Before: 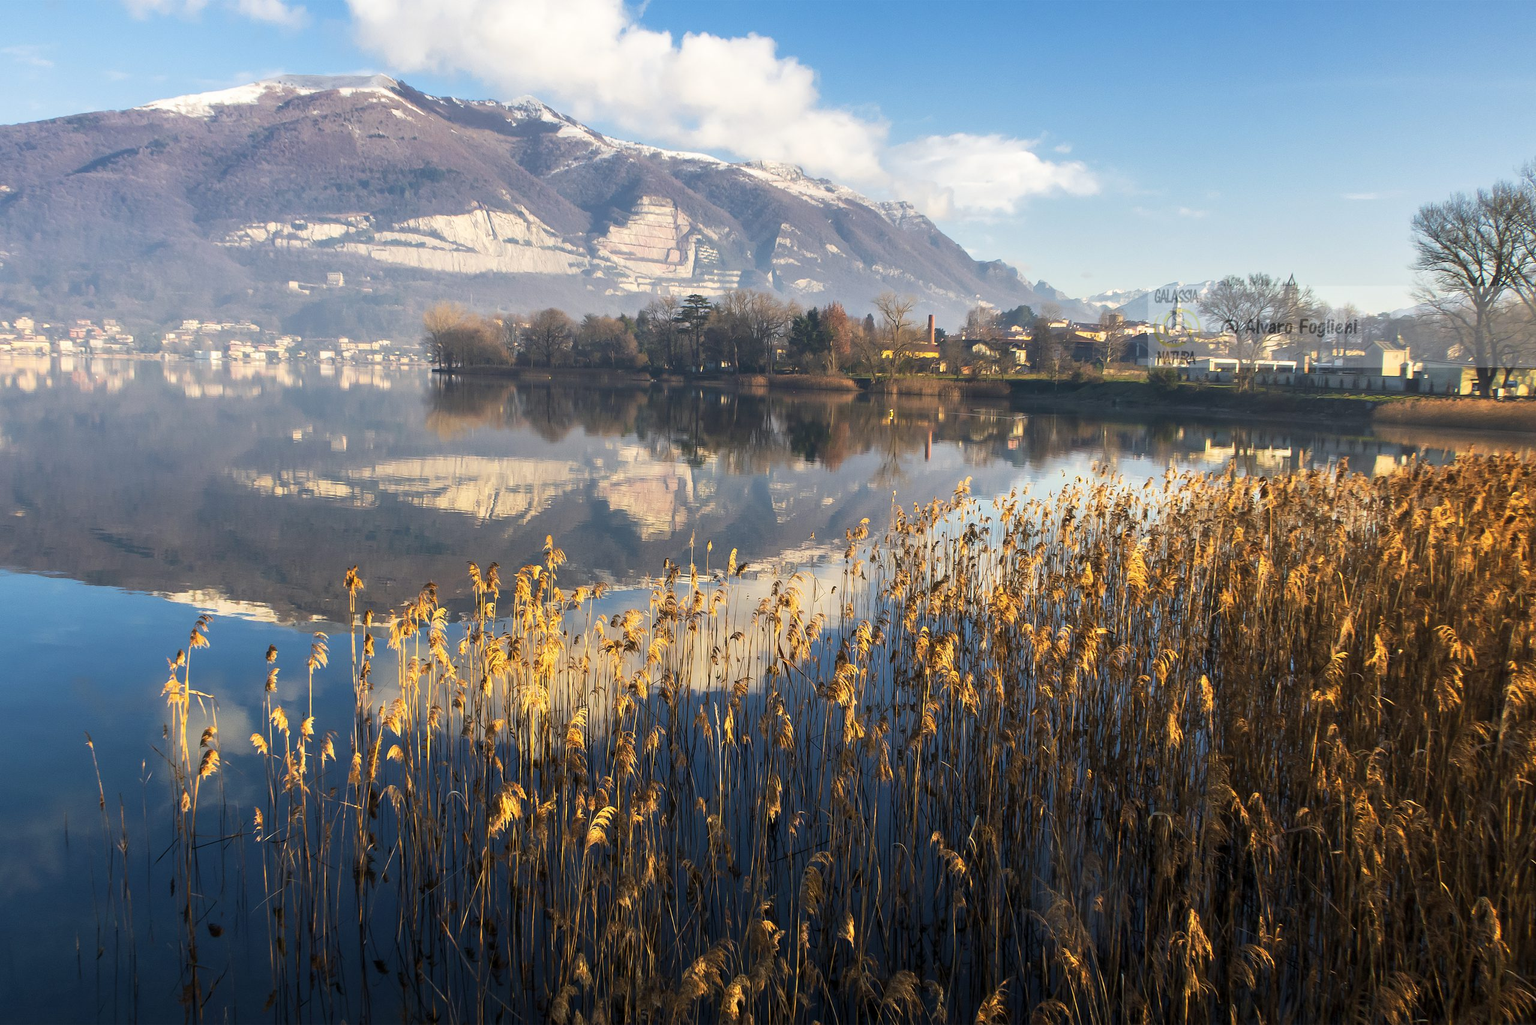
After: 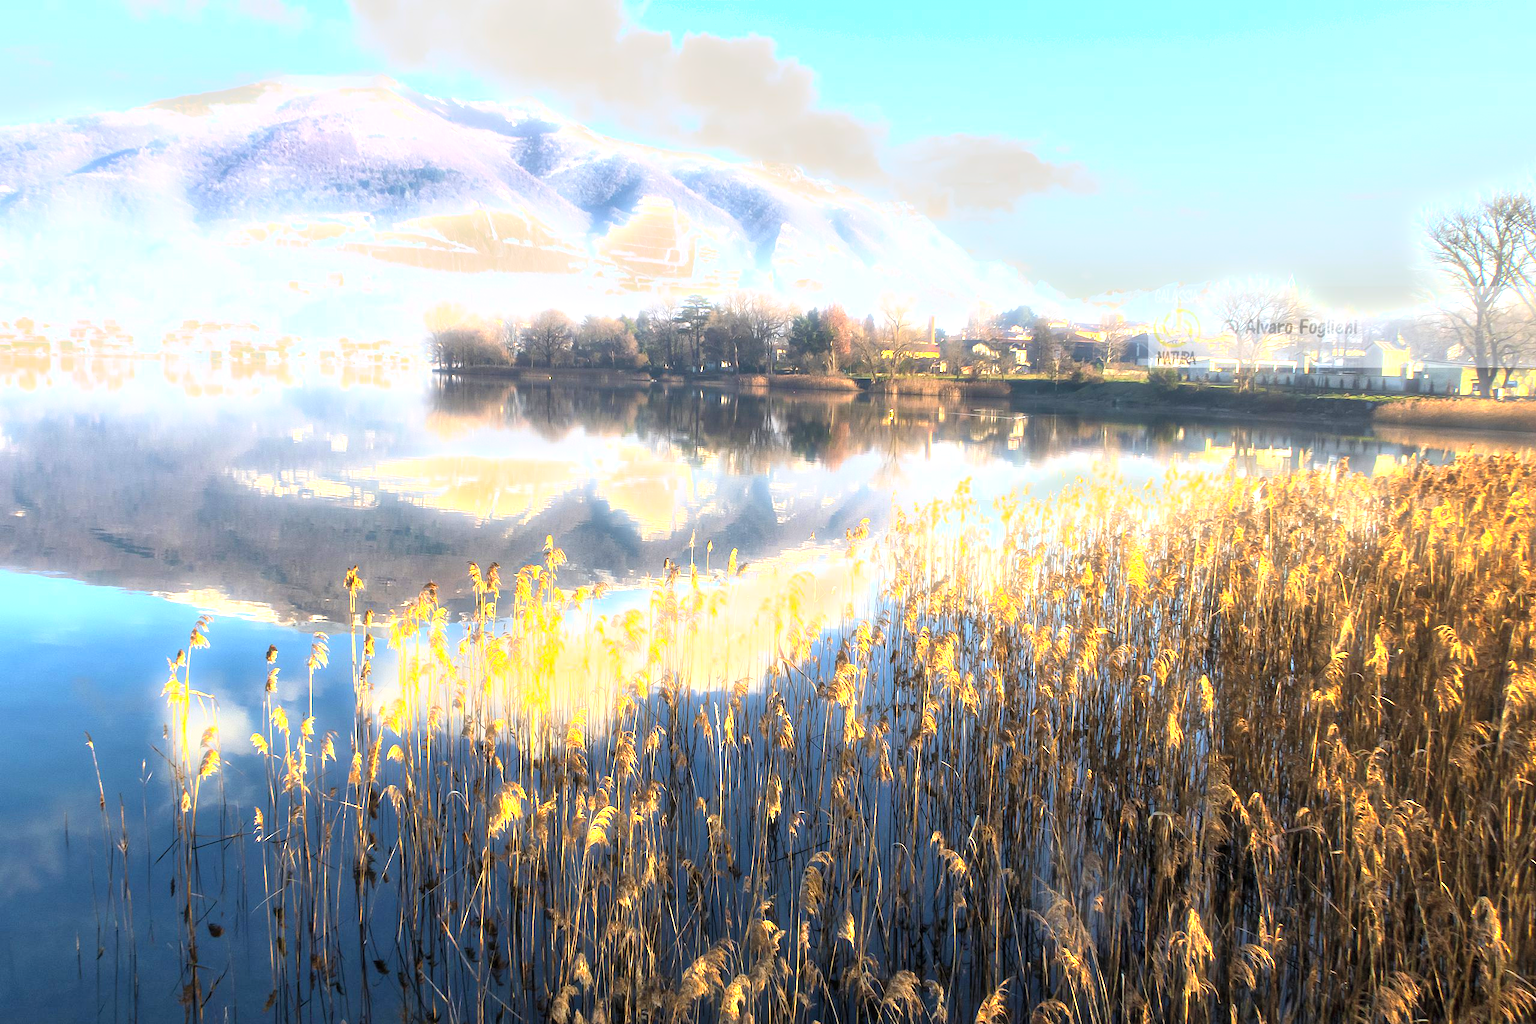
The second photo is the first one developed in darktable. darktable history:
shadows and highlights: shadows 52.34, highlights -28.23, soften with gaussian
bloom: size 5%, threshold 95%, strength 15%
levels: levels [0, 0.374, 0.749]
exposure: black level correction 0, exposure 0.5 EV, compensate highlight preservation false
